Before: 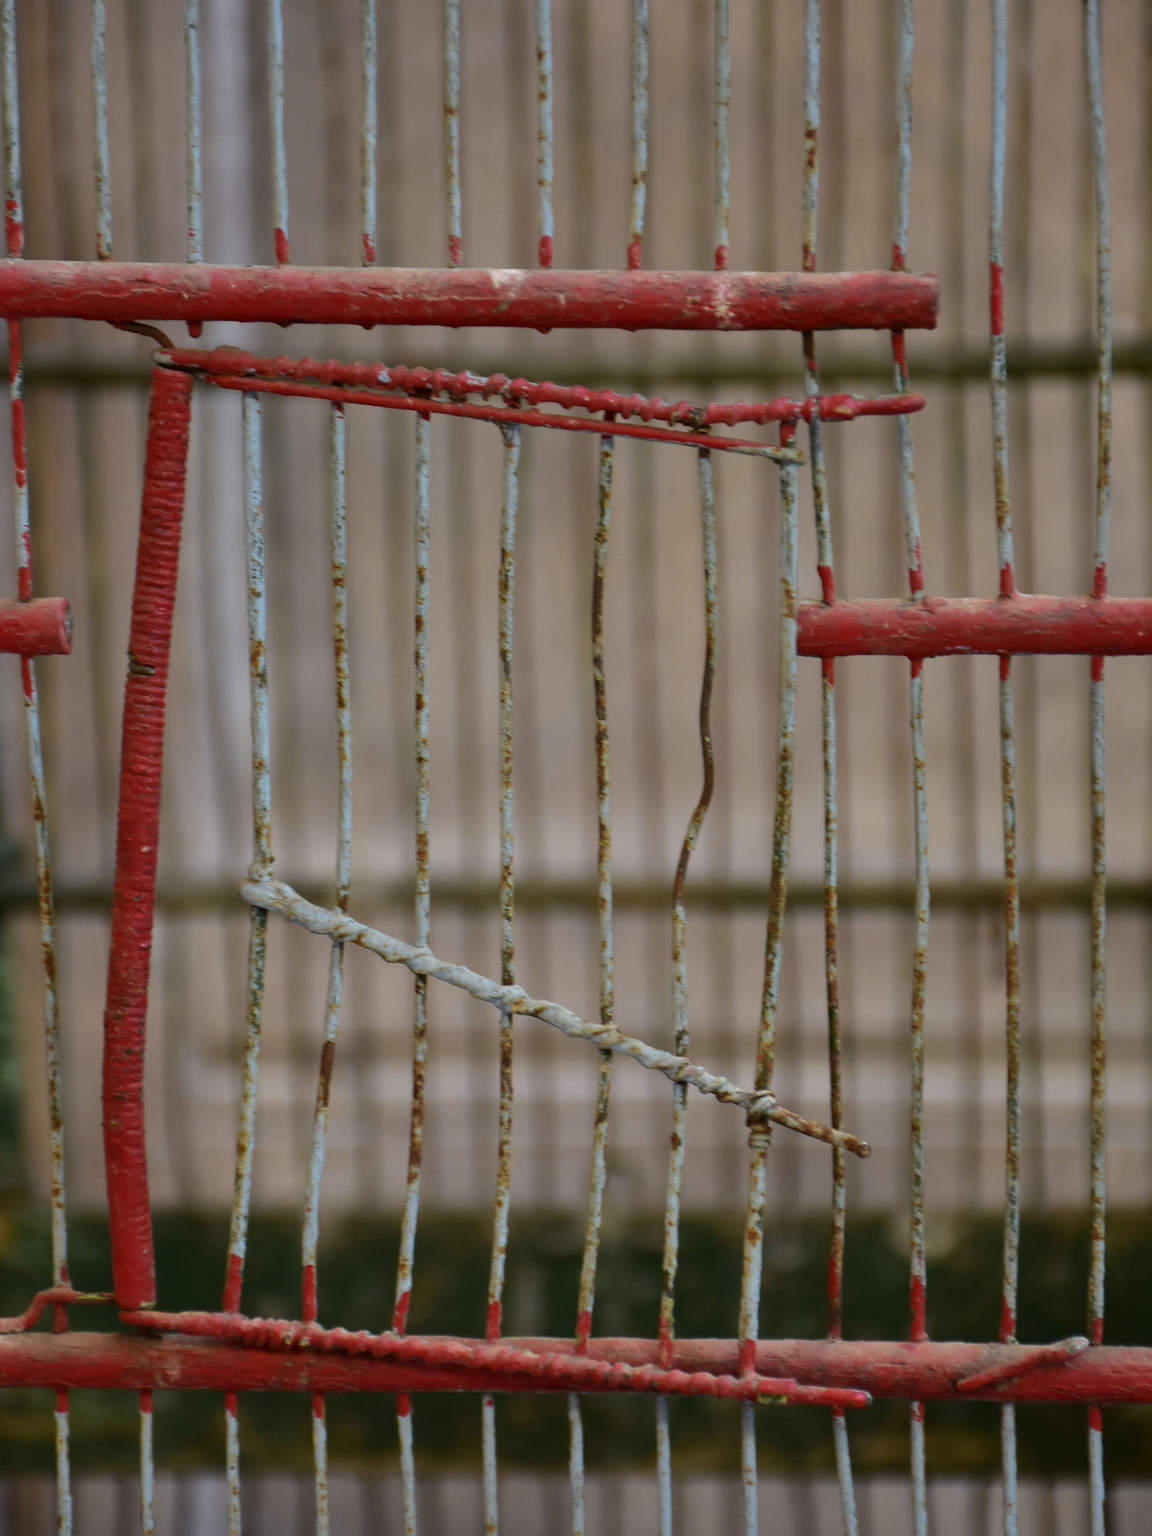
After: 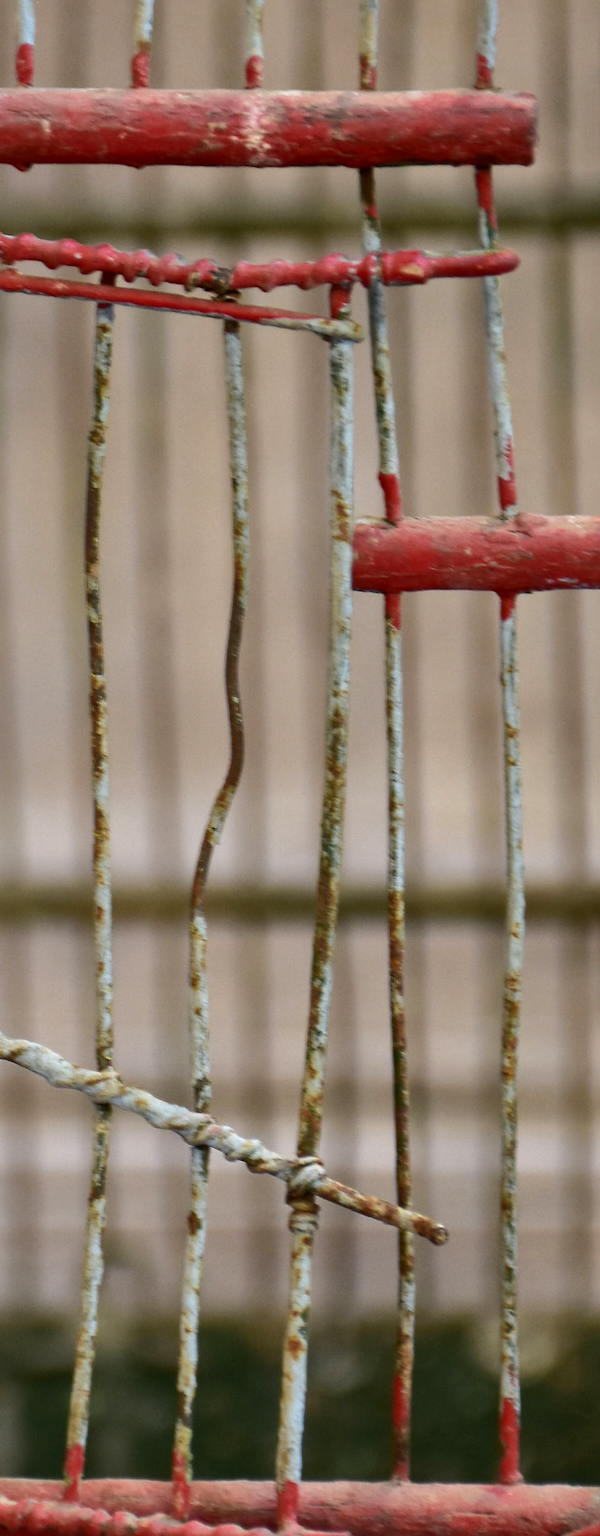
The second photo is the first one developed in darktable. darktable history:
local contrast: mode bilateral grid, contrast 20, coarseness 50, detail 127%, midtone range 0.2
crop: left 45.744%, top 13.194%, right 14.244%, bottom 10.03%
exposure: black level correction 0.001, exposure 0.498 EV, compensate highlight preservation false
